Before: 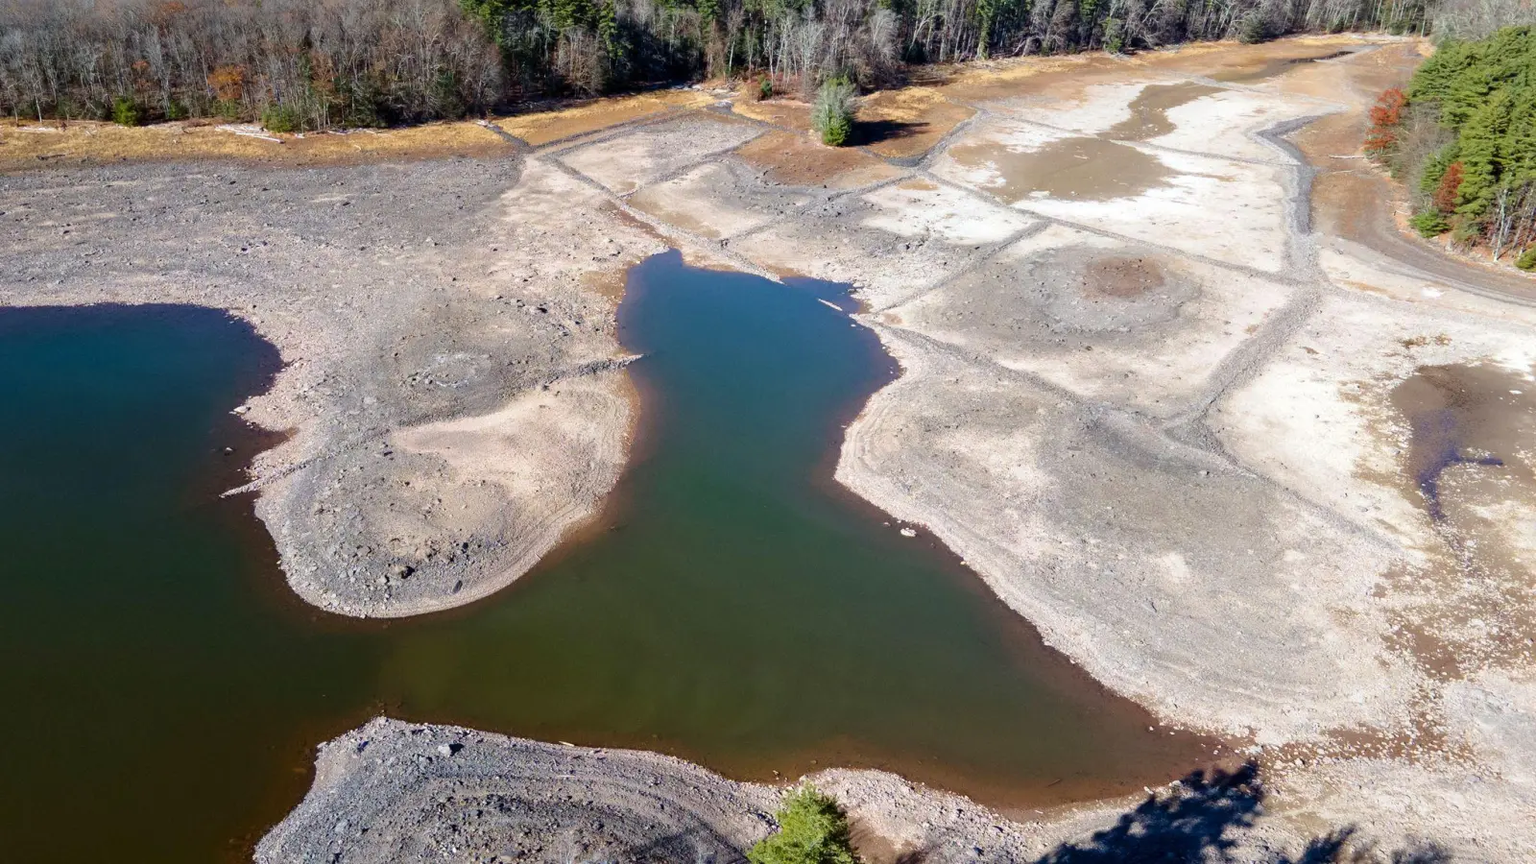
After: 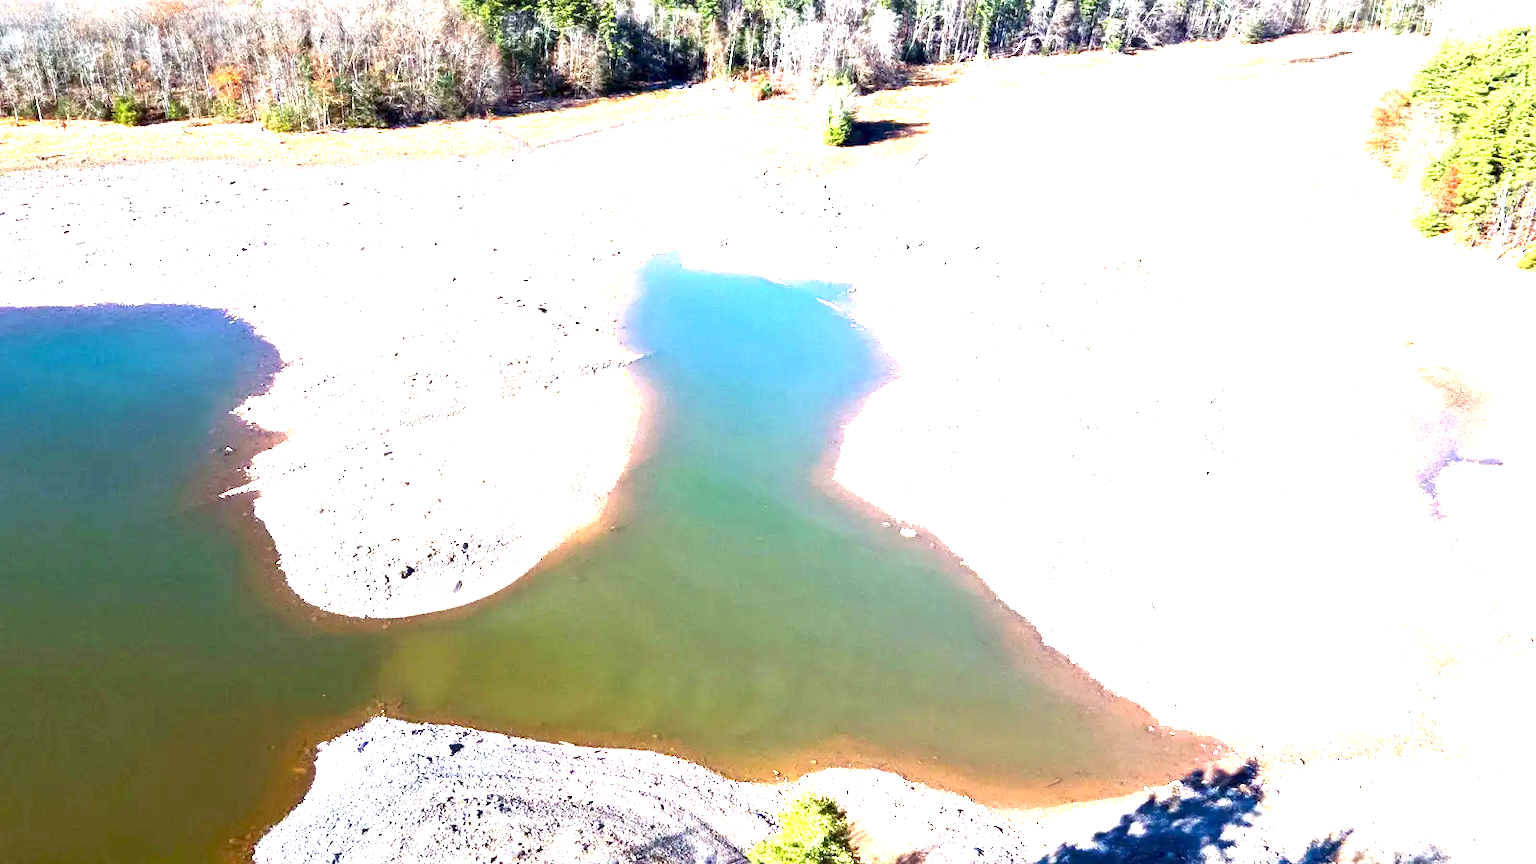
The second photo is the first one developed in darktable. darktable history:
exposure: black level correction 0.001, exposure 2.622 EV, compensate exposure bias true, compensate highlight preservation false
